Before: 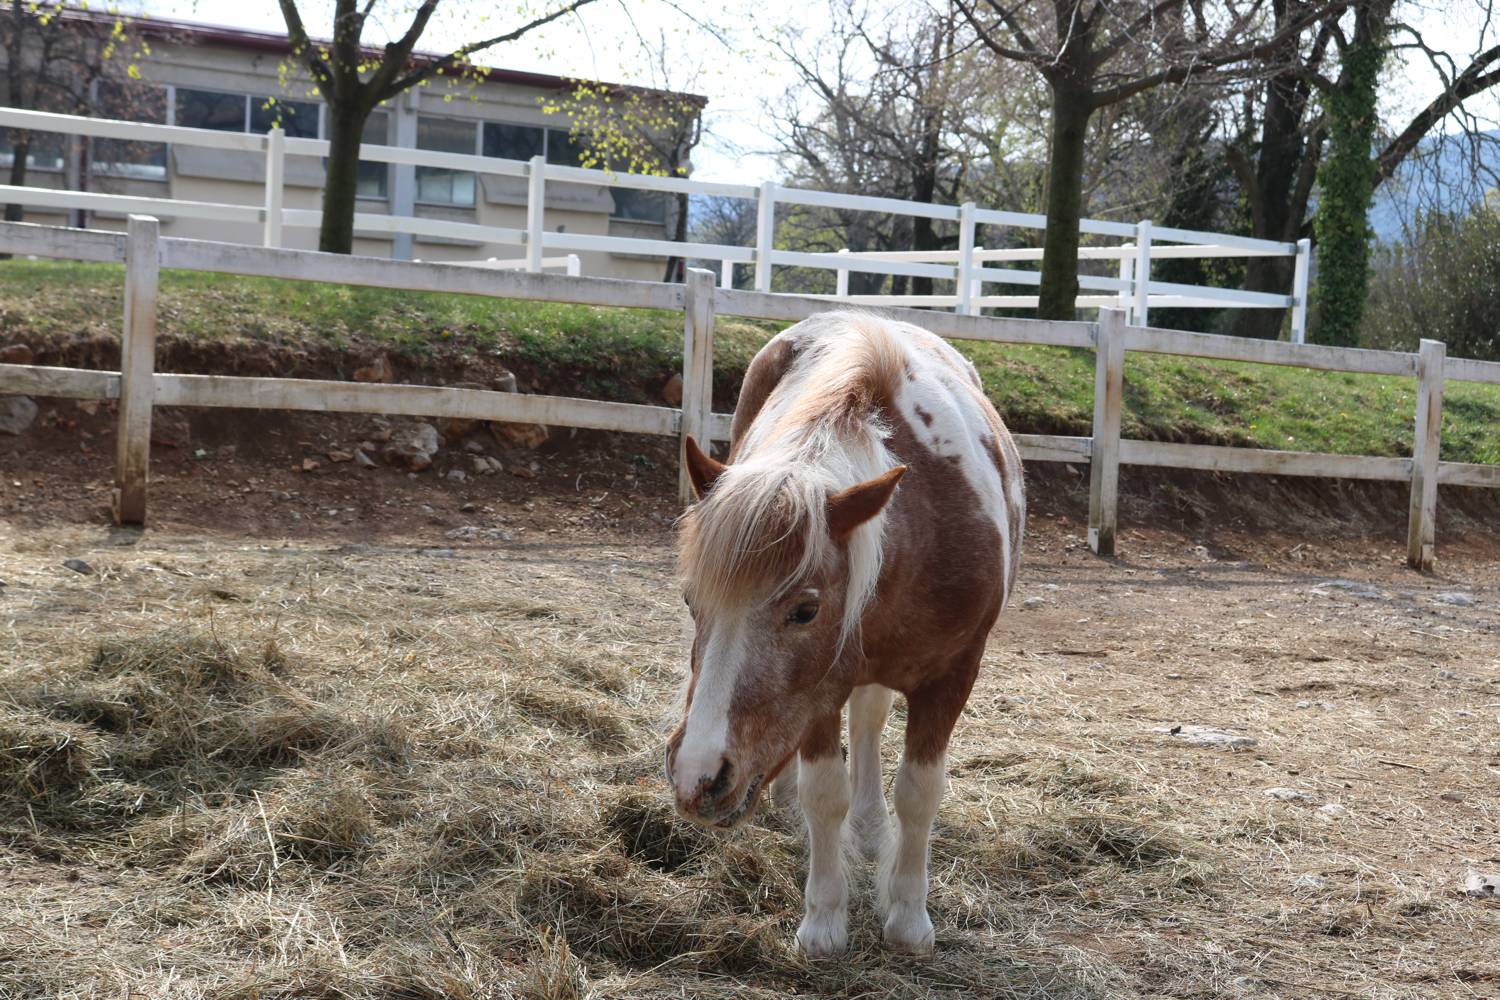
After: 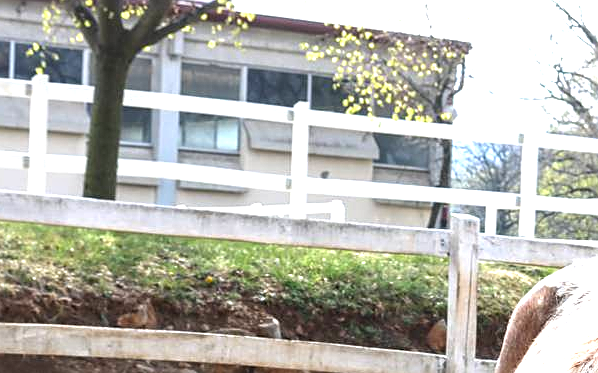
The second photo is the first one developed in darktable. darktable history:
exposure: black level correction 0, exposure 1.2 EV, compensate highlight preservation false
sharpen: on, module defaults
local contrast: on, module defaults
crop: left 15.754%, top 5.444%, right 44.331%, bottom 57.156%
